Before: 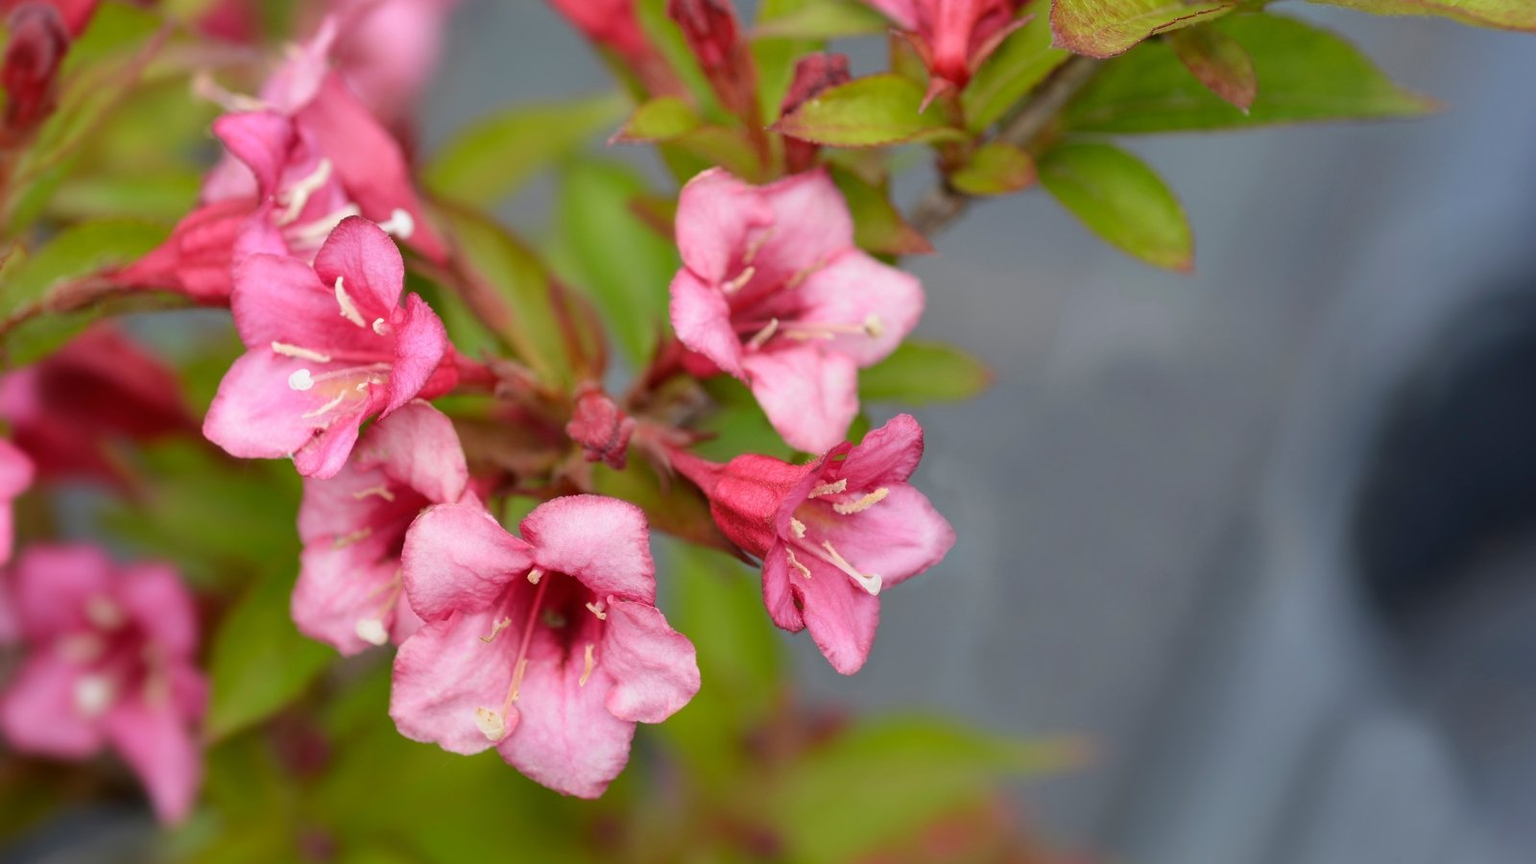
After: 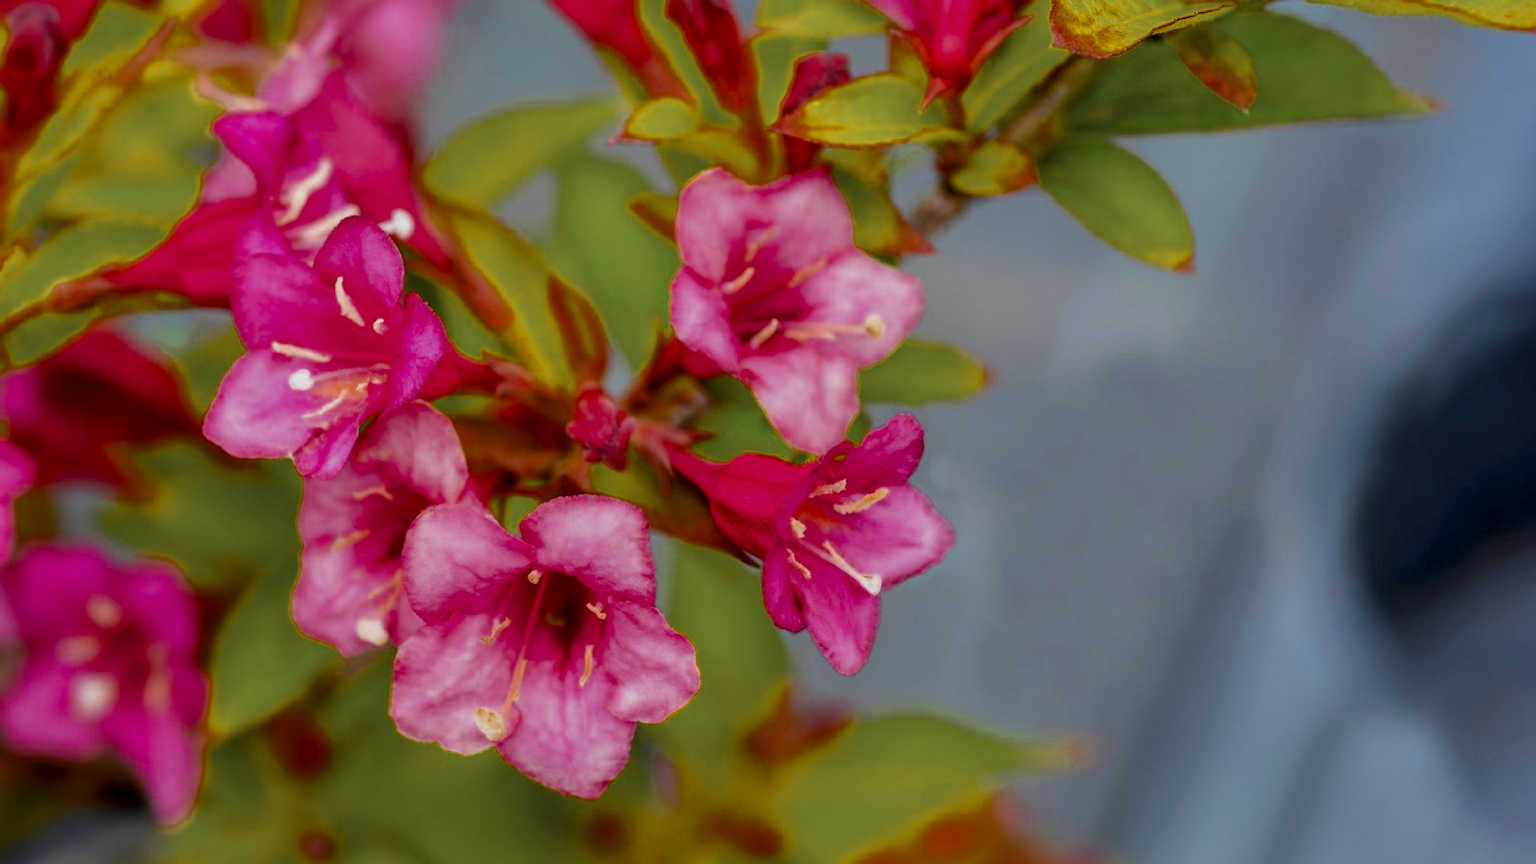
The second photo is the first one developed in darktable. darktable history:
filmic rgb: black relative exposure -7.65 EV, white relative exposure 4.56 EV, hardness 3.61, color science v6 (2022)
tone equalizer: on, module defaults
local contrast: detail 130%
color balance rgb: linear chroma grading › global chroma 15%, perceptual saturation grading › global saturation 30%
color zones: curves: ch0 [(0.11, 0.396) (0.195, 0.36) (0.25, 0.5) (0.303, 0.412) (0.357, 0.544) (0.75, 0.5) (0.967, 0.328)]; ch1 [(0, 0.468) (0.112, 0.512) (0.202, 0.6) (0.25, 0.5) (0.307, 0.352) (0.357, 0.544) (0.75, 0.5) (0.963, 0.524)]
